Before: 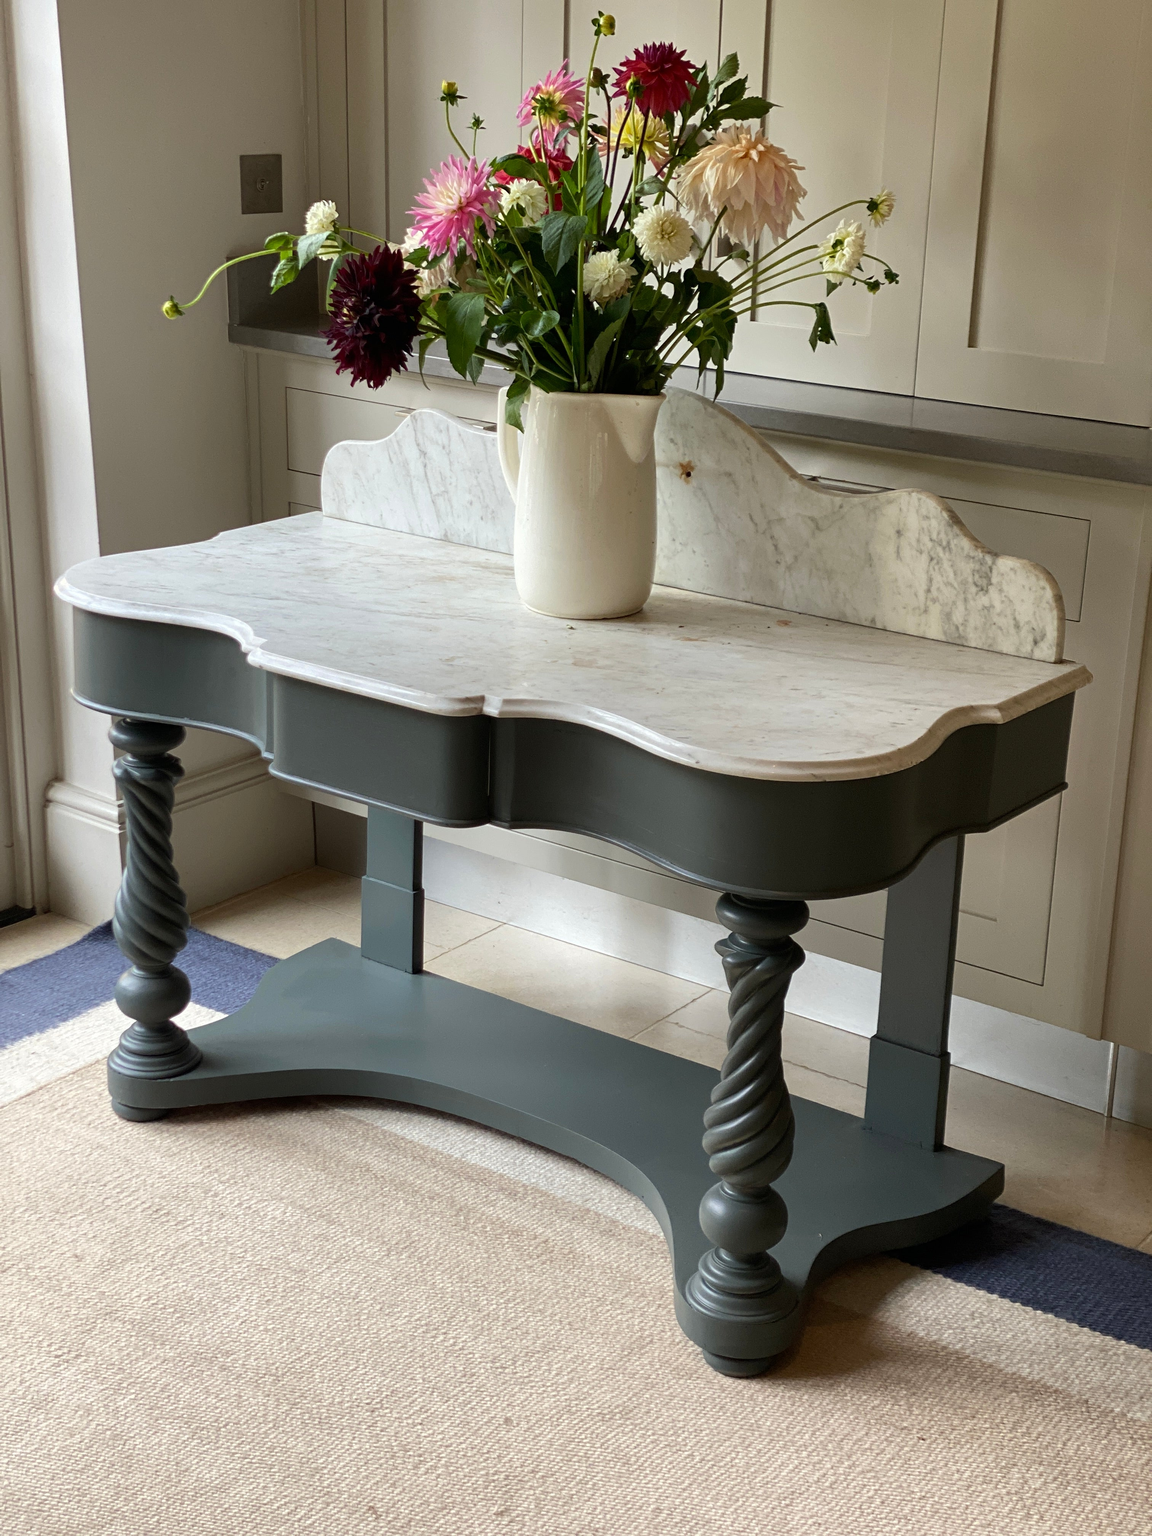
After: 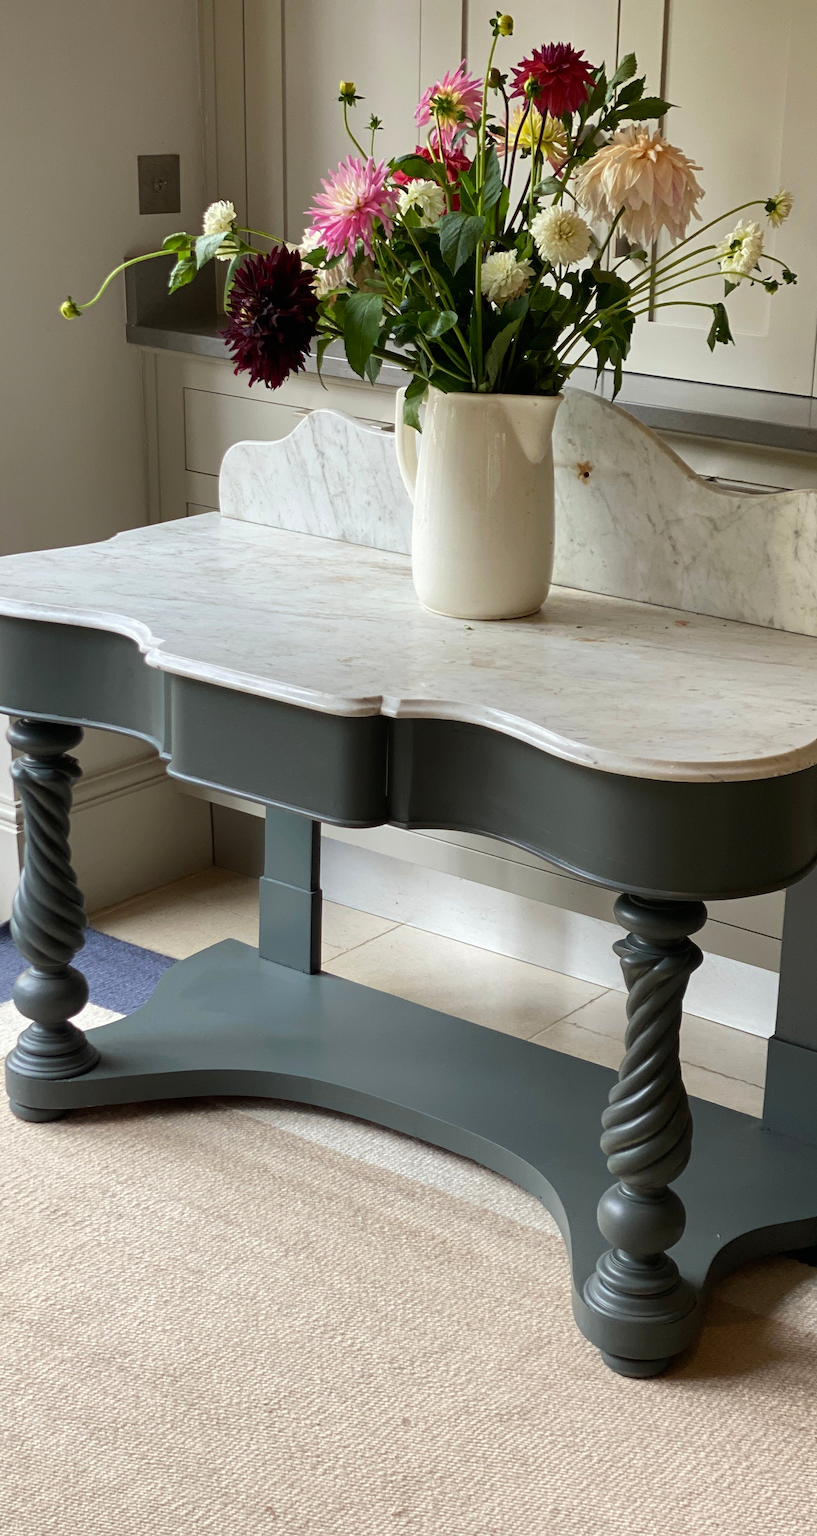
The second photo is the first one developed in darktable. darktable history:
color balance rgb: perceptual saturation grading › global saturation 0.91%, global vibrance 9.762%
crop and rotate: left 8.951%, right 20.097%
